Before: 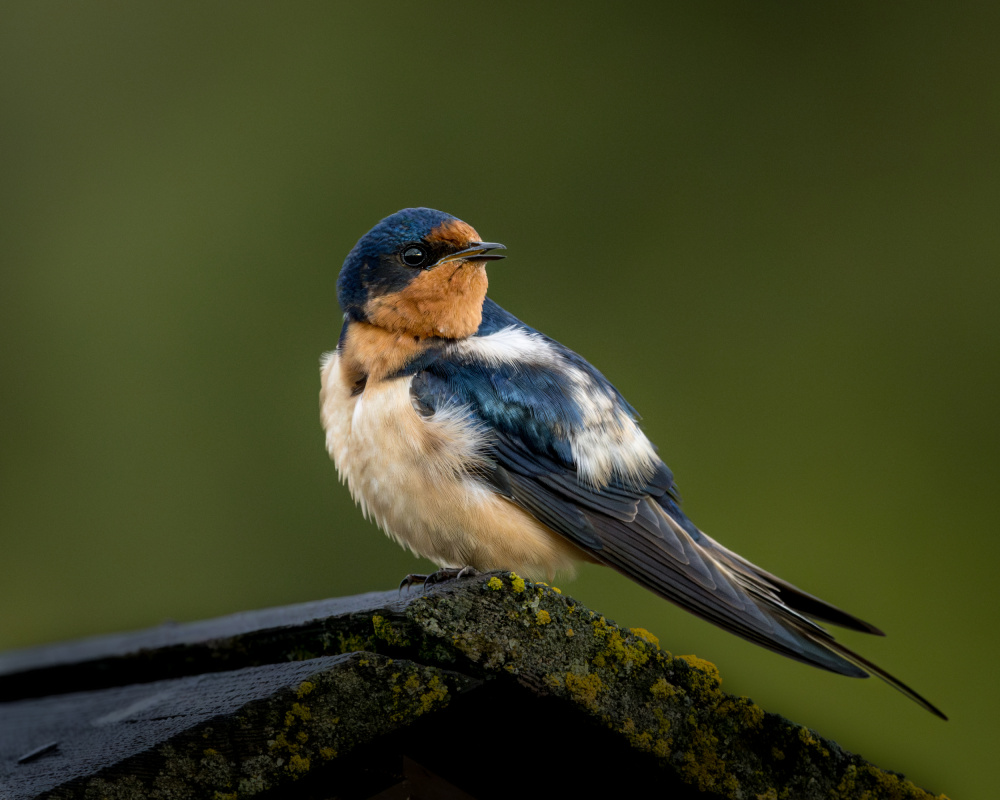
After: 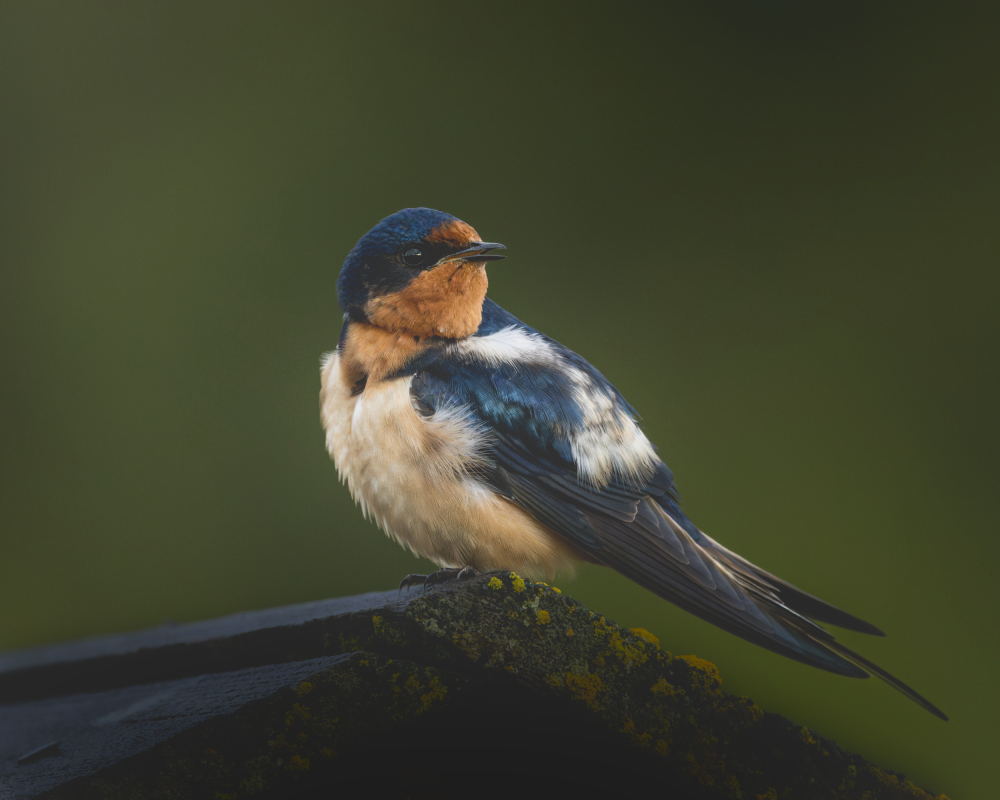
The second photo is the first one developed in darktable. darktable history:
shadows and highlights: shadows -70.81, highlights 35.18, soften with gaussian
tone curve: curves: ch0 [(0, 0.211) (0.15, 0.25) (1, 0.953)], preserve colors none
